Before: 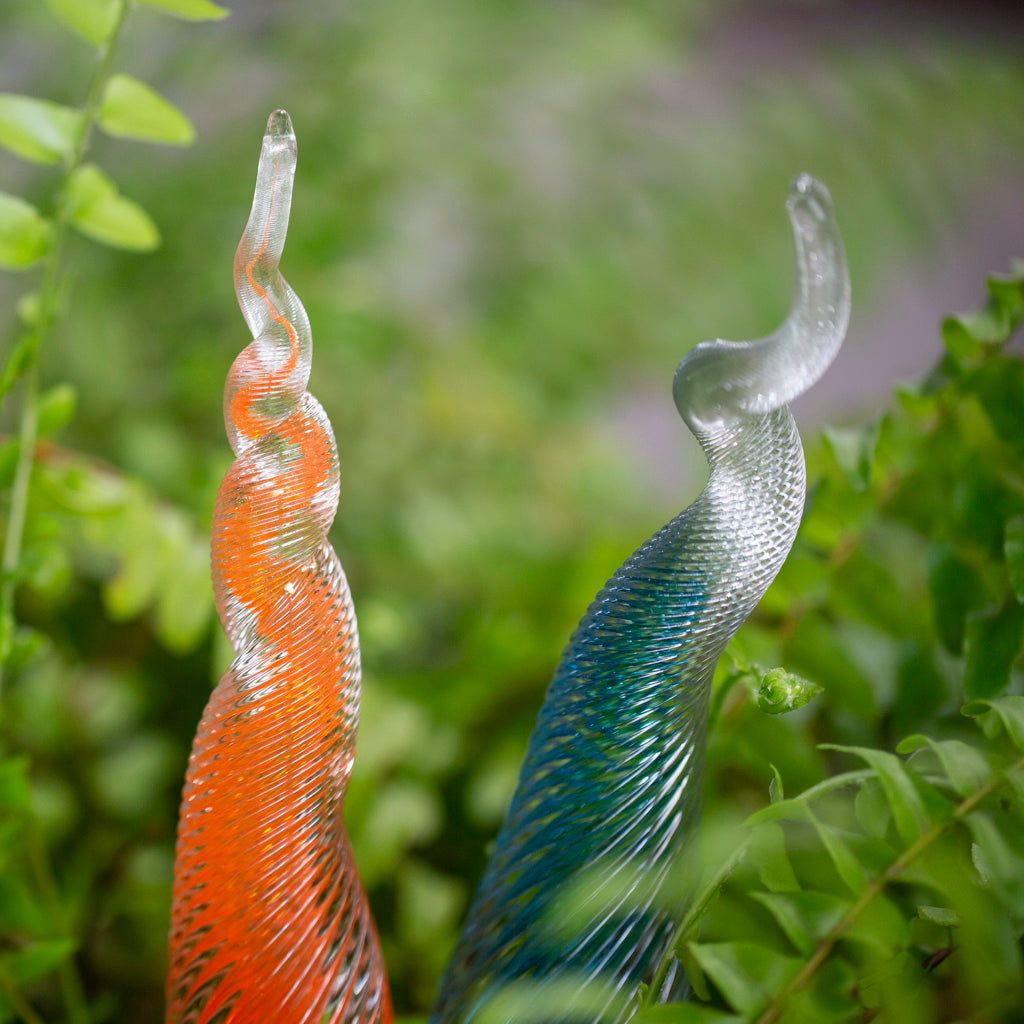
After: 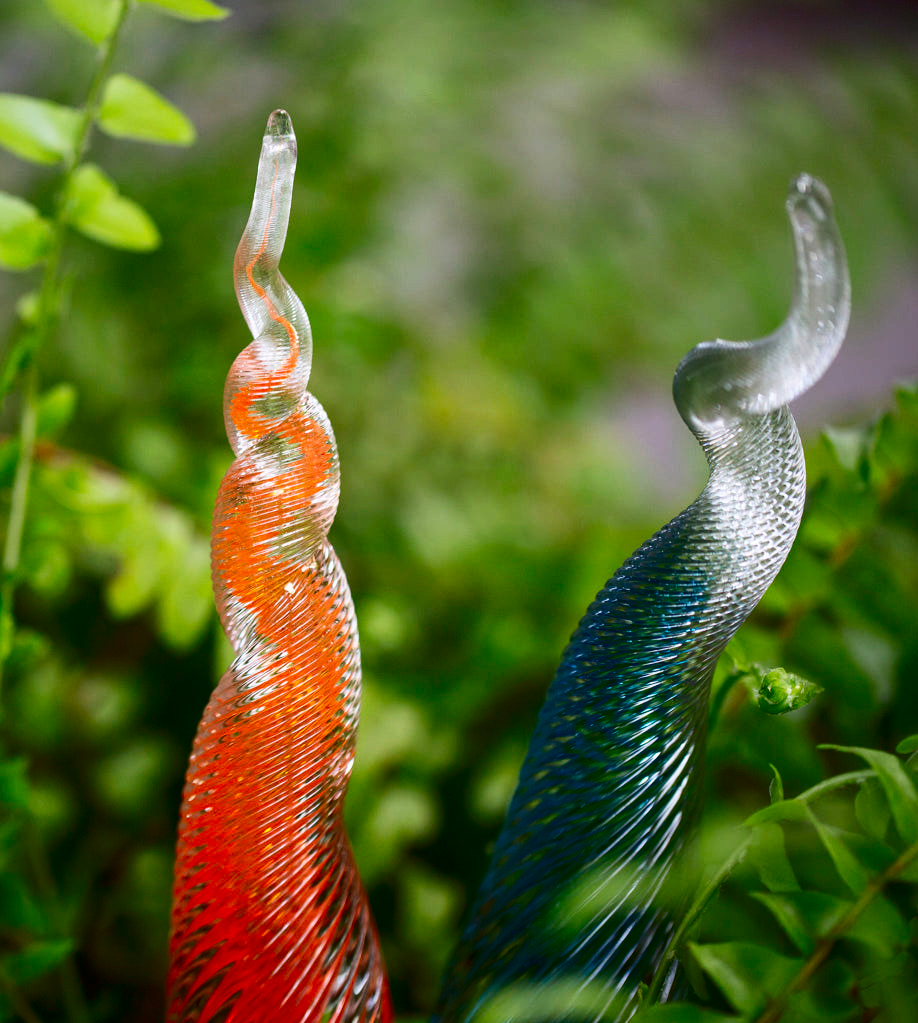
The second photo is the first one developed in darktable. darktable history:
contrast brightness saturation: contrast 0.221, brightness -0.193, saturation 0.23
crop: right 9.503%, bottom 0.039%
